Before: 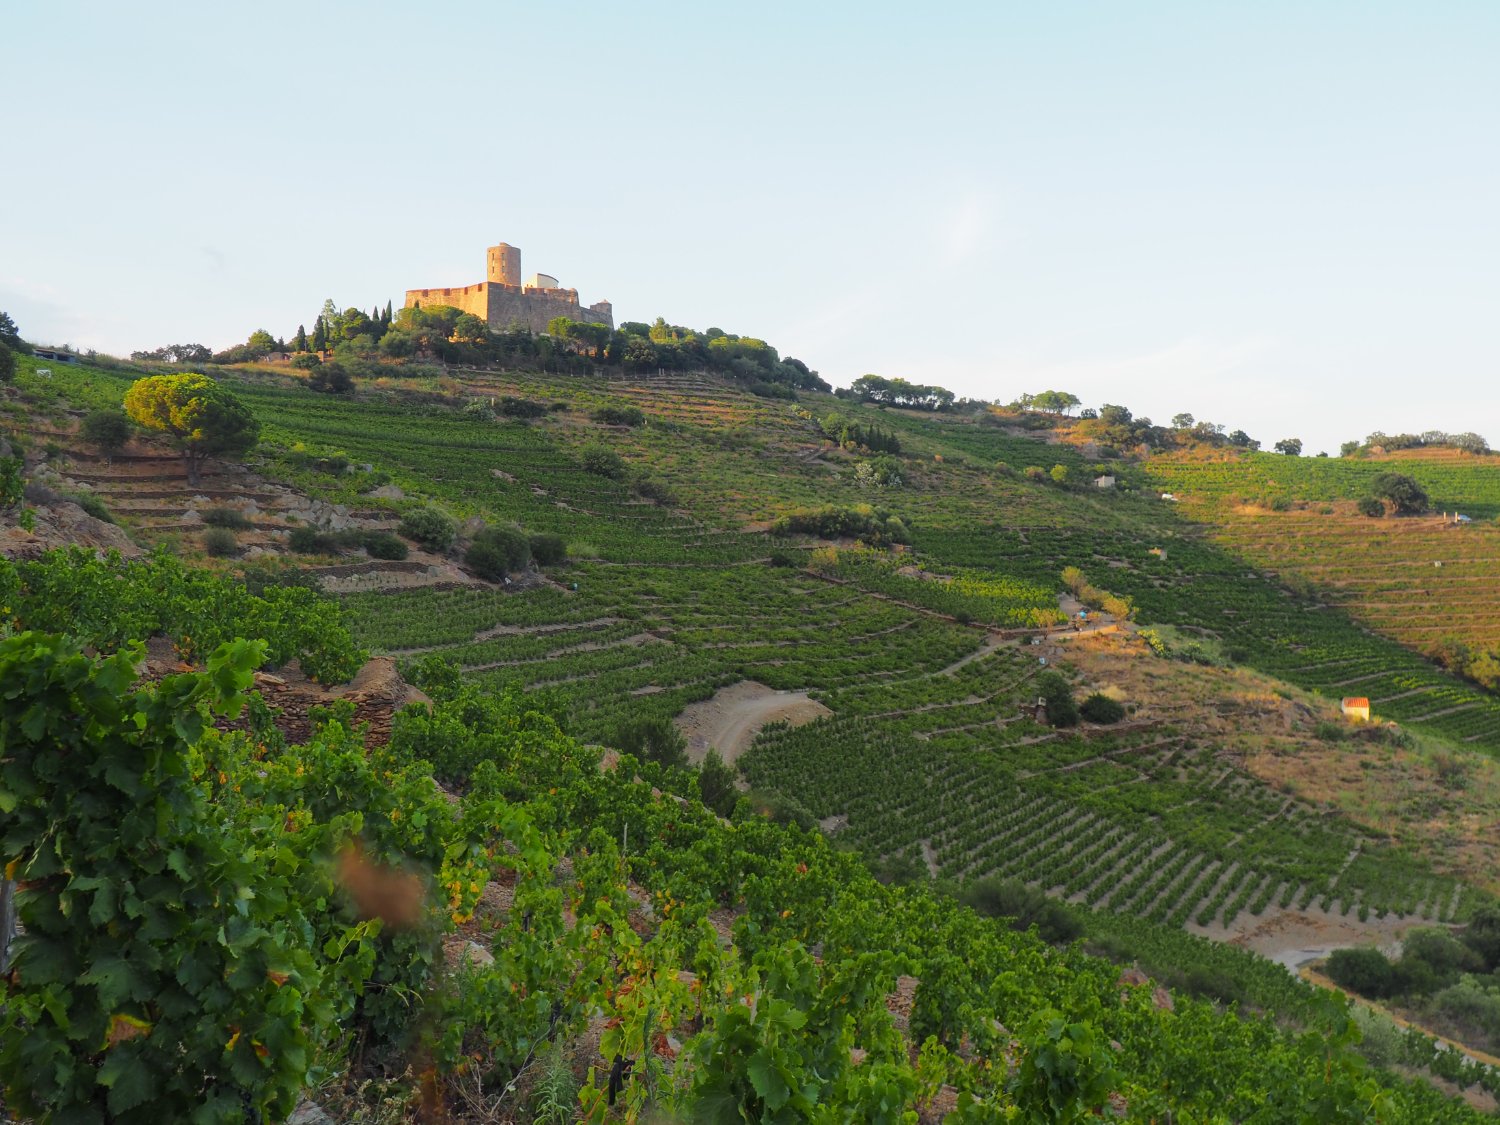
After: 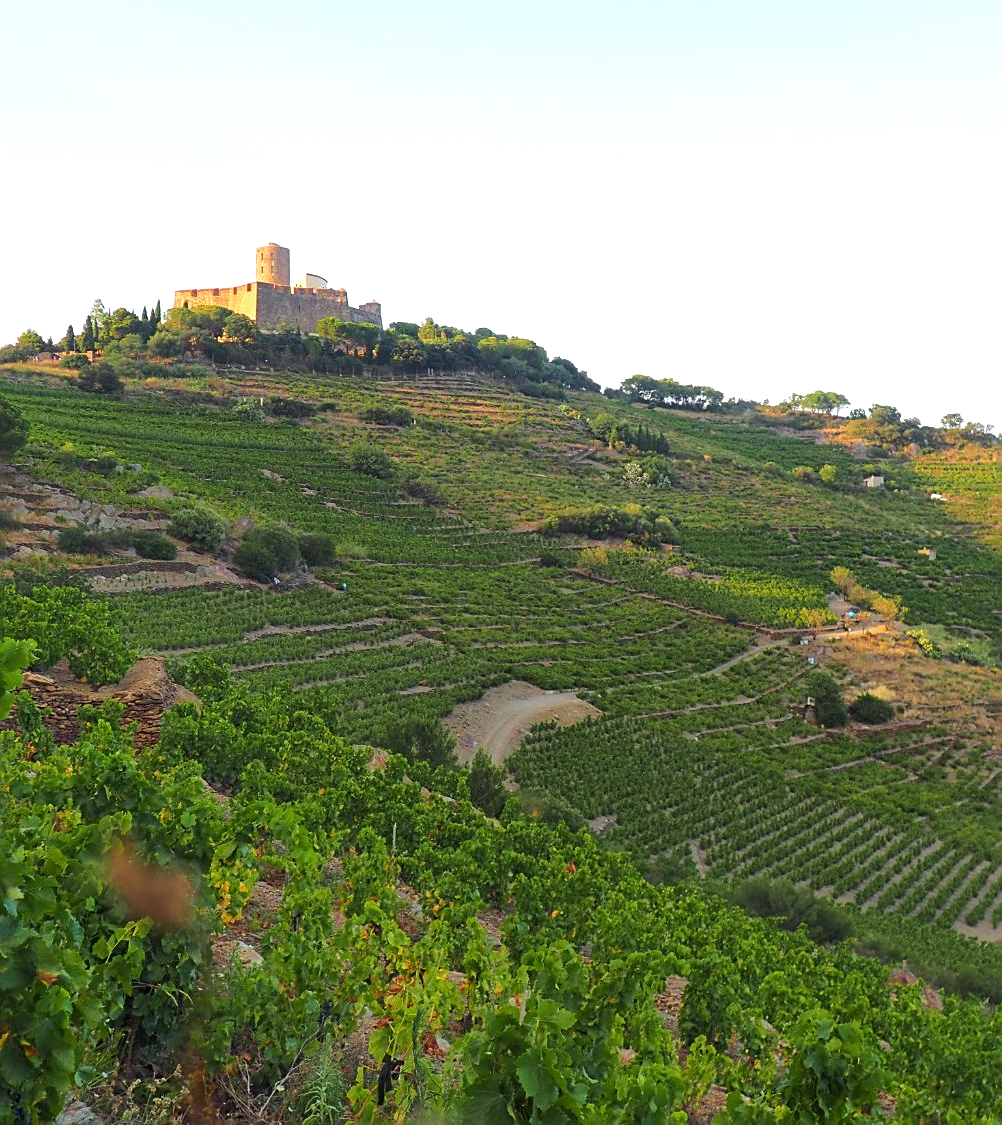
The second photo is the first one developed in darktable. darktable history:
sharpen: on, module defaults
velvia: on, module defaults
crop: left 15.426%, right 17.771%
exposure: black level correction 0, exposure 0.396 EV, compensate highlight preservation false
